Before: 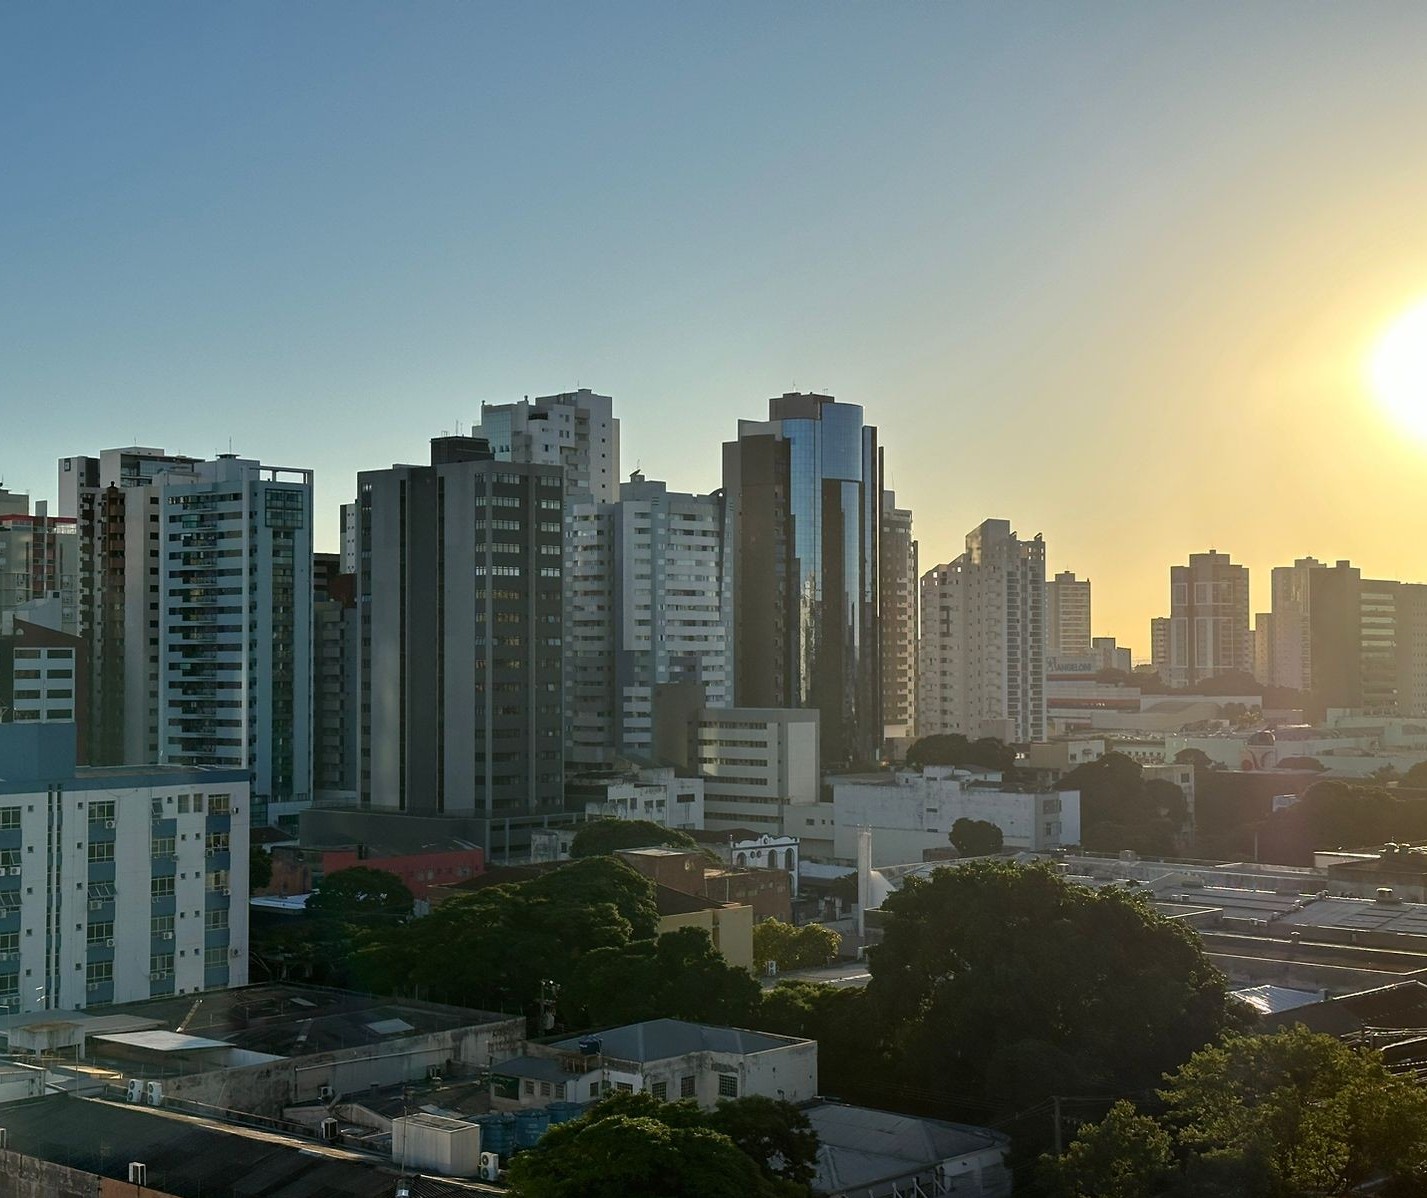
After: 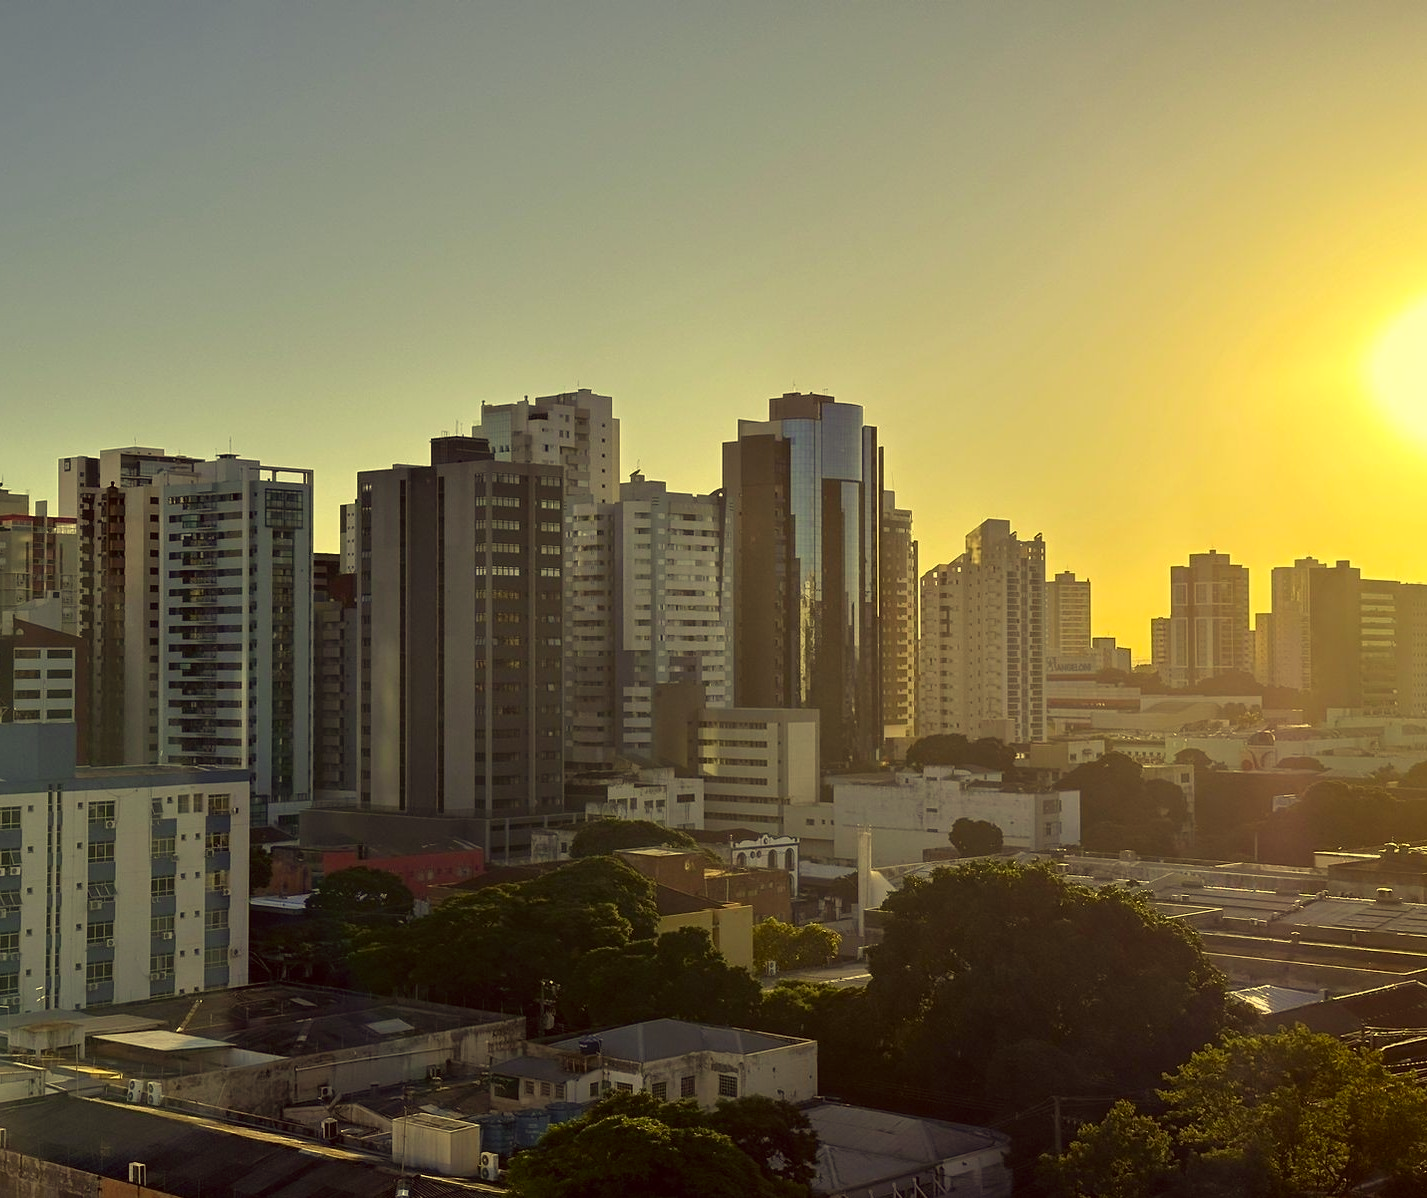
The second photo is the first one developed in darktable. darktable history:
color correction: highlights a* -0.482, highlights b* 40, shadows a* 9.8, shadows b* -0.161
rotate and perspective: automatic cropping original format, crop left 0, crop top 0
